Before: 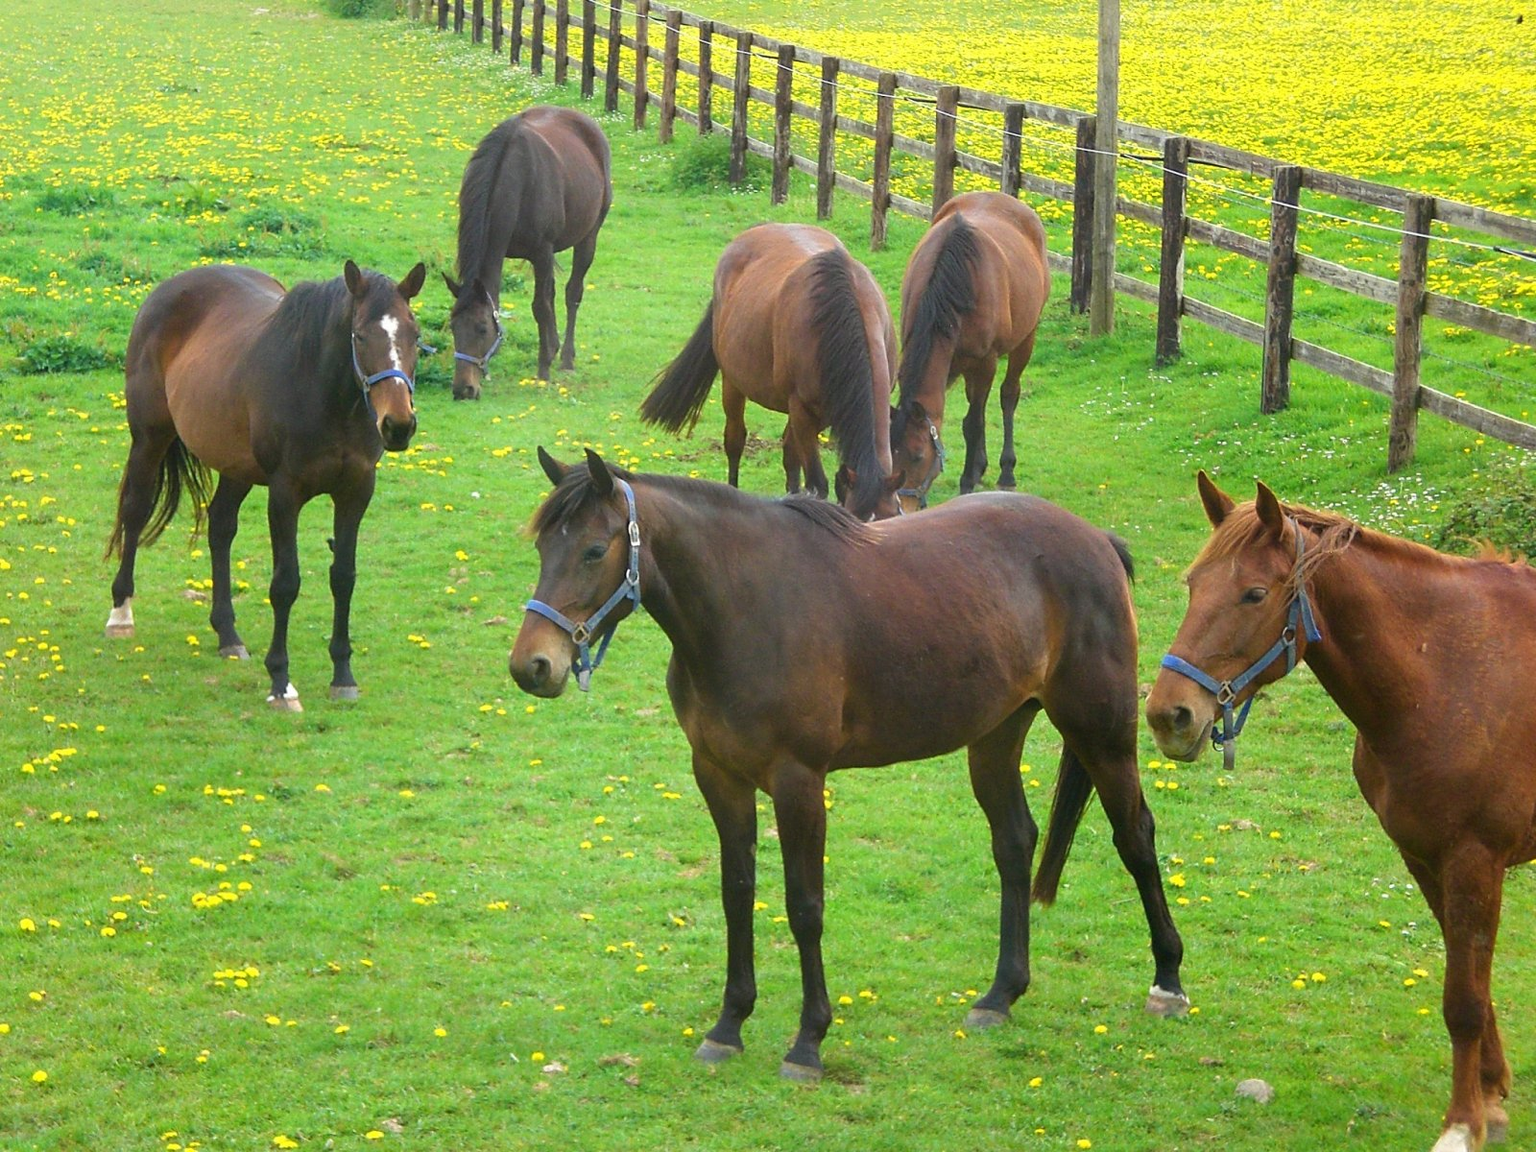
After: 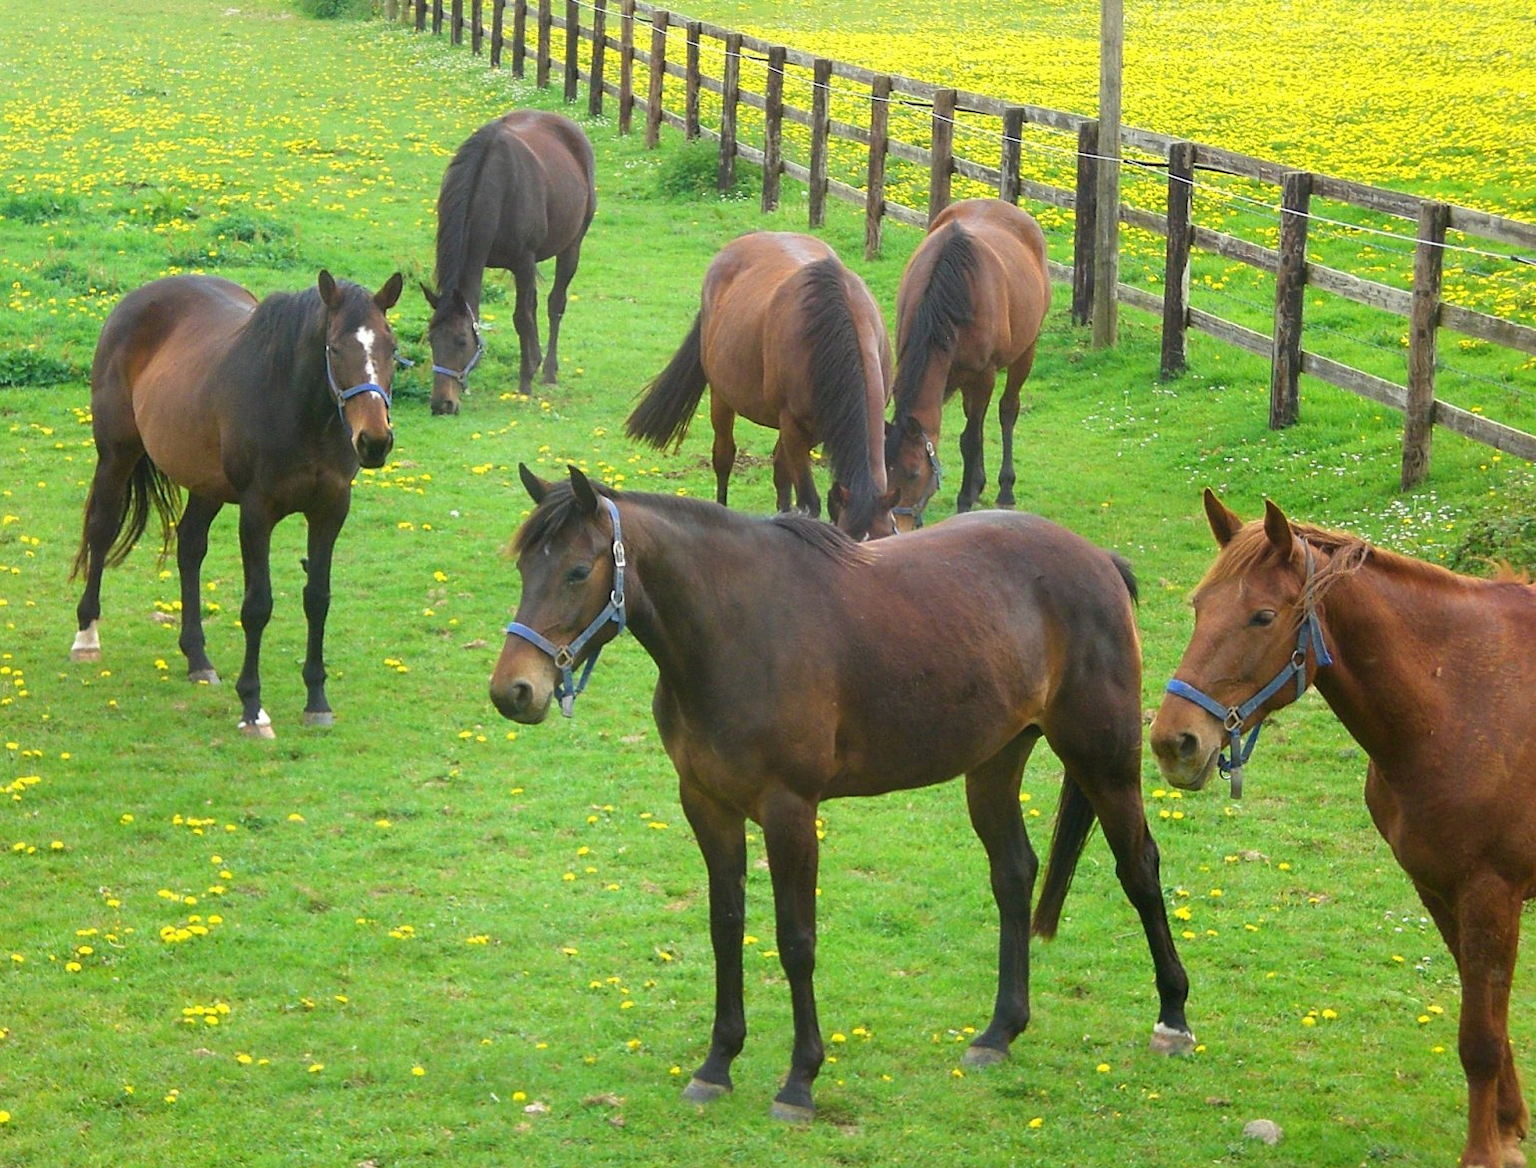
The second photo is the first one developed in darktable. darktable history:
crop and rotate: left 2.552%, right 1.027%, bottom 2.187%
